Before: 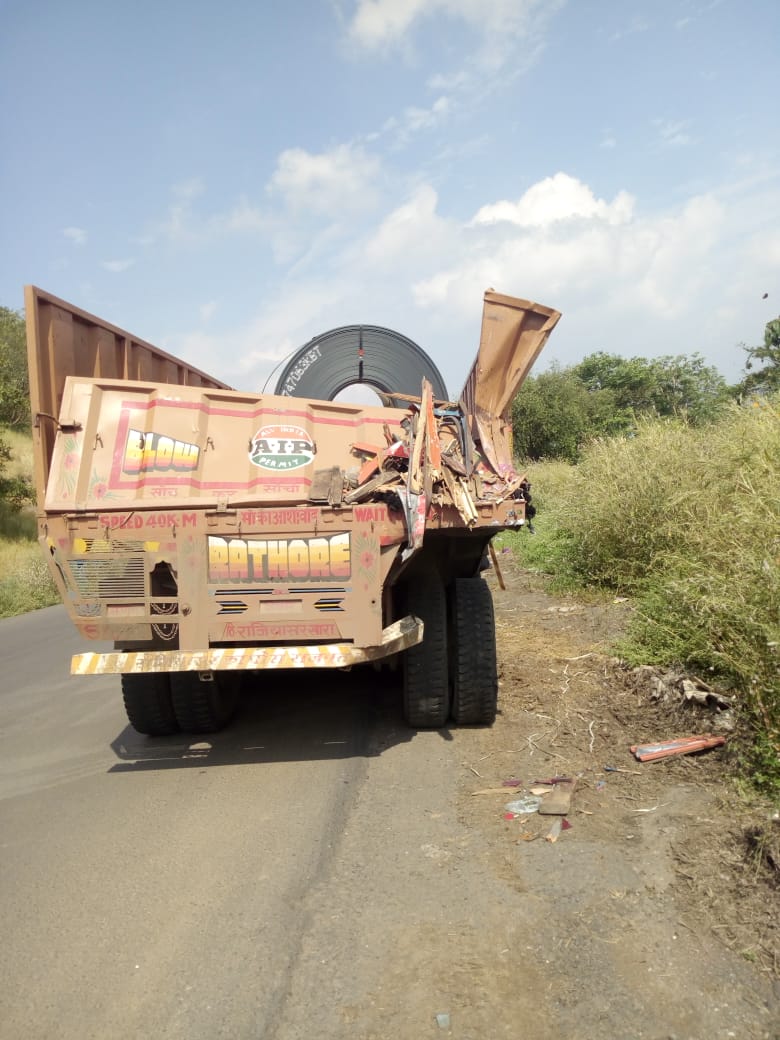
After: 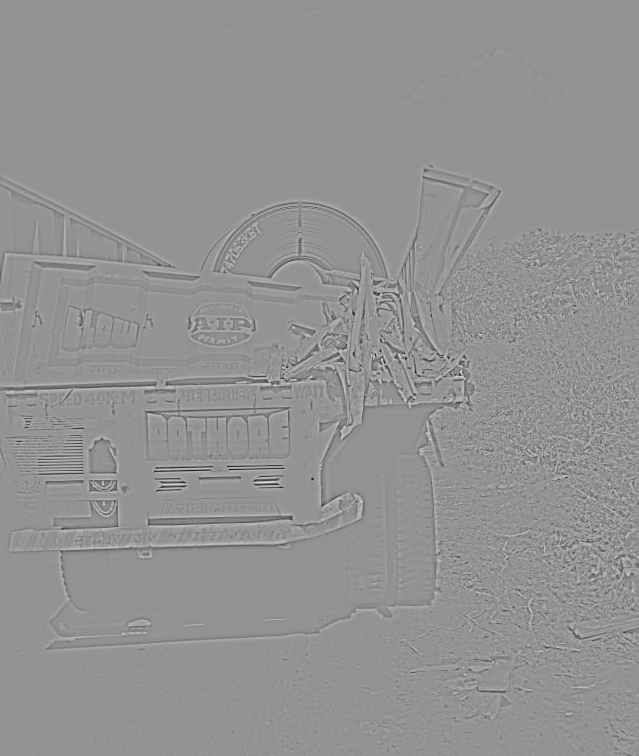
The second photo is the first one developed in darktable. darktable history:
crop: left 7.856%, top 11.836%, right 10.12%, bottom 15.387%
sharpen: on, module defaults
highpass: sharpness 5.84%, contrast boost 8.44%
filmic rgb: middle gray luminance 13.55%, black relative exposure -1.97 EV, white relative exposure 3.1 EV, threshold 6 EV, target black luminance 0%, hardness 1.79, latitude 59.23%, contrast 1.728, highlights saturation mix 5%, shadows ↔ highlights balance -37.52%, add noise in highlights 0, color science v3 (2019), use custom middle-gray values true, iterations of high-quality reconstruction 0, contrast in highlights soft, enable highlight reconstruction true
